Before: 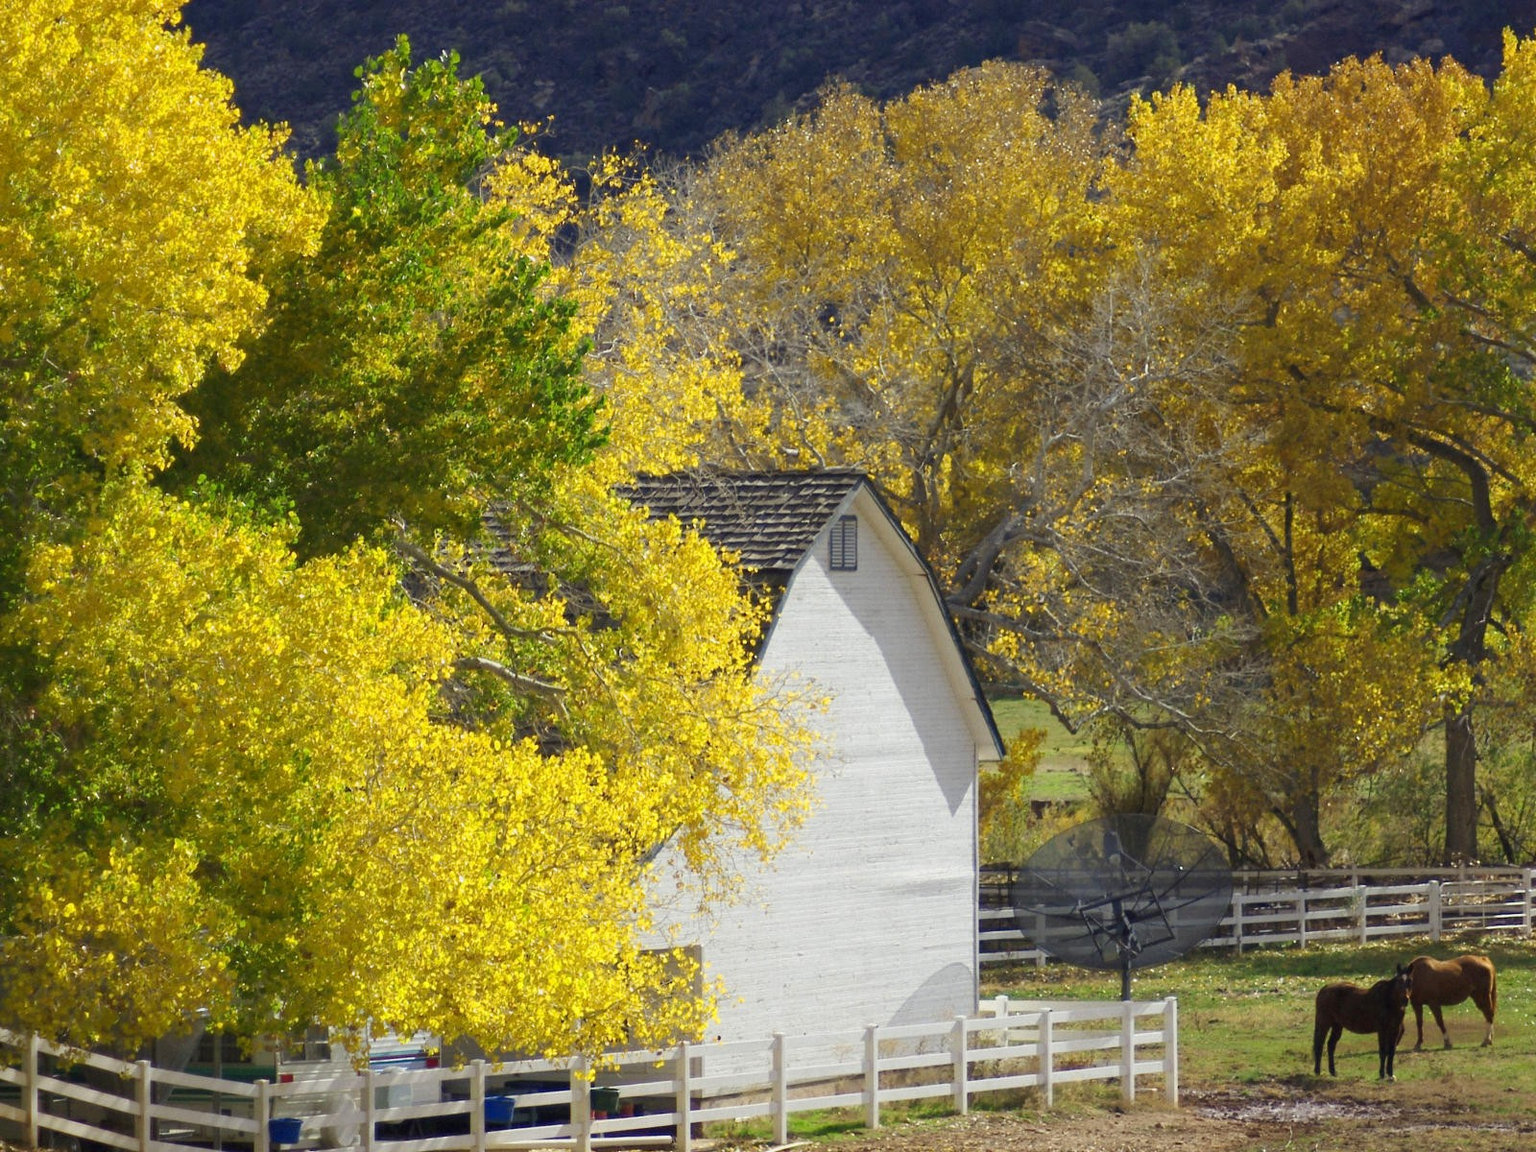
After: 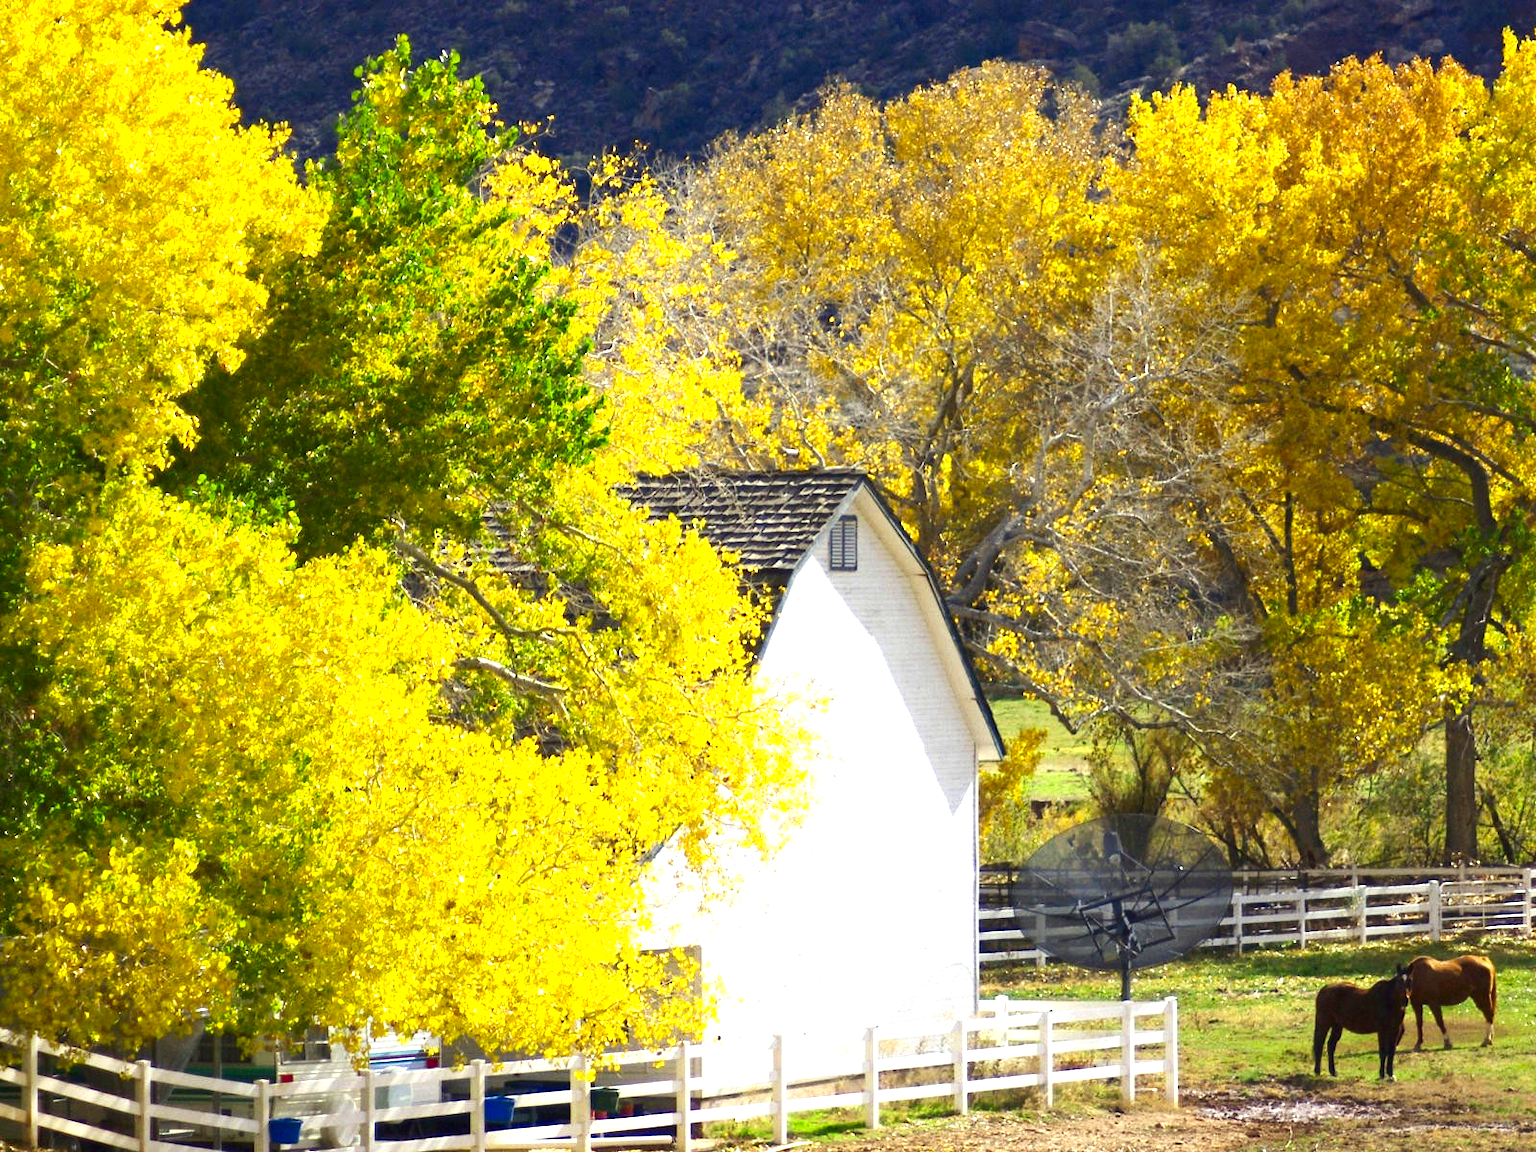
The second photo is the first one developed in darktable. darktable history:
contrast brightness saturation: contrast 0.12, brightness -0.12, saturation 0.2
exposure: black level correction 0, exposure 1.1 EV, compensate exposure bias true, compensate highlight preservation false
